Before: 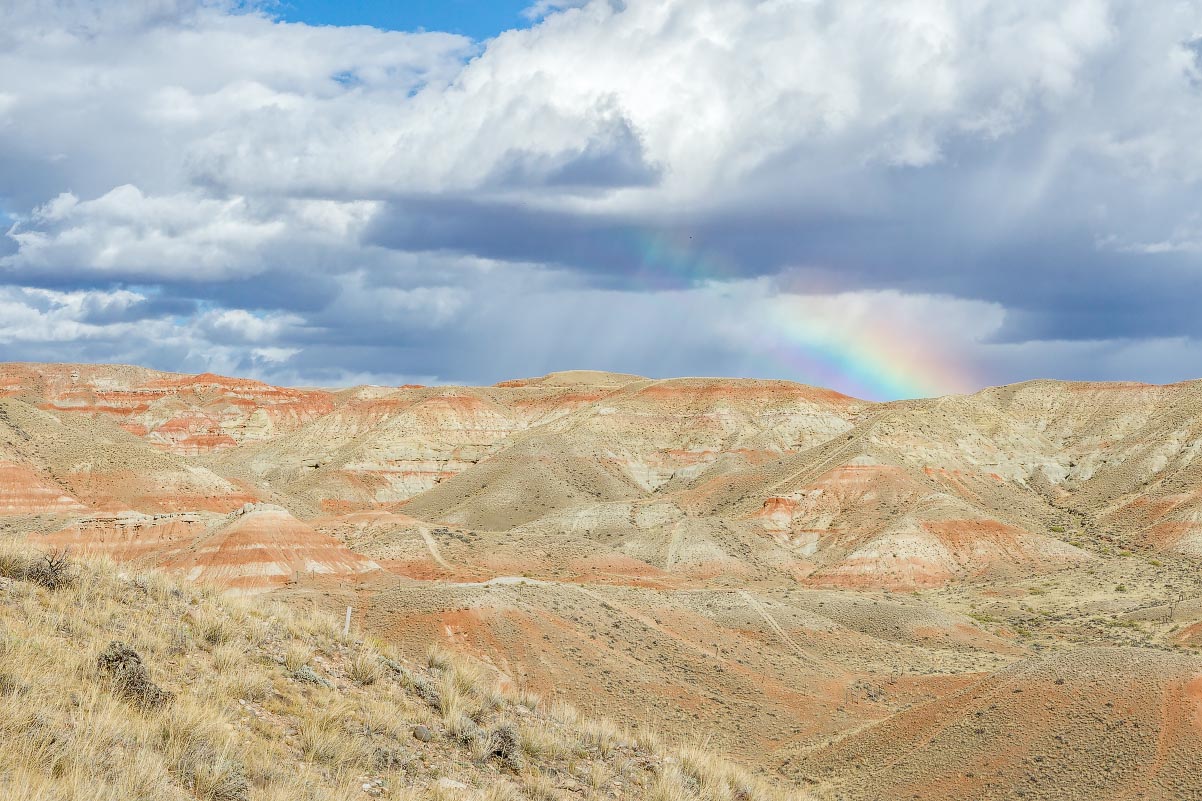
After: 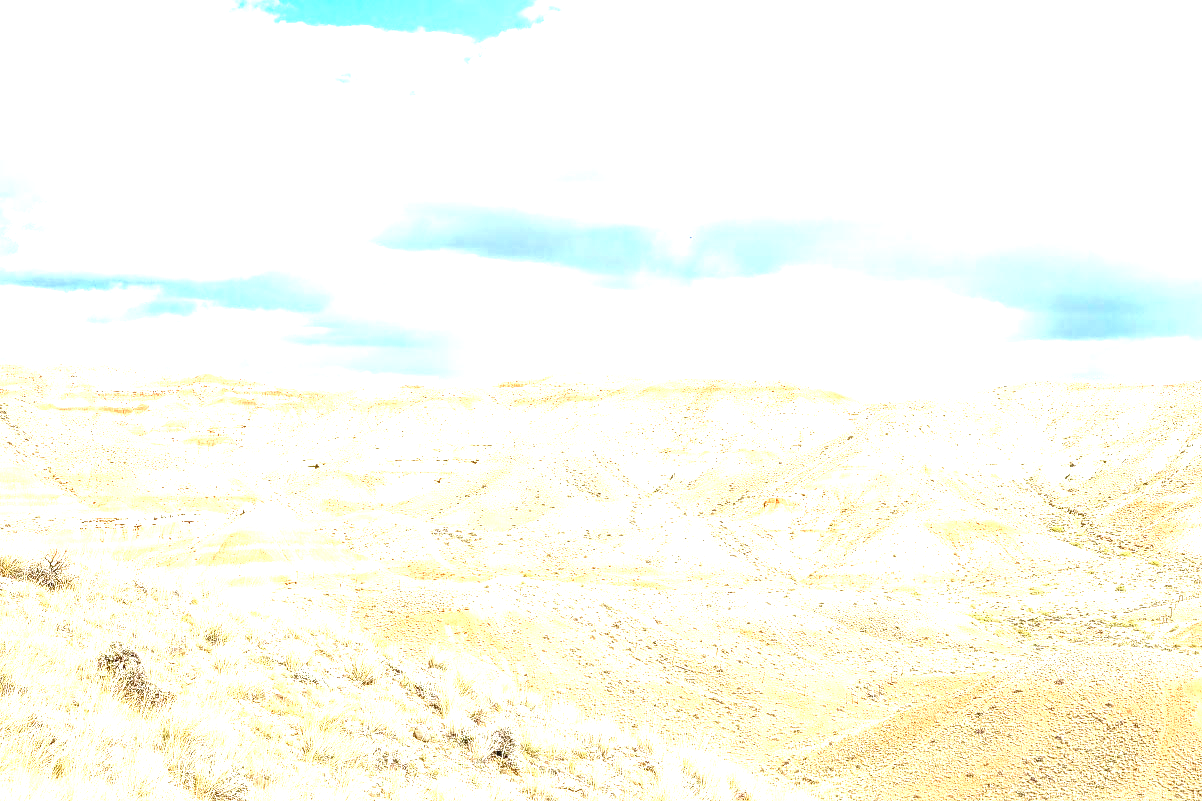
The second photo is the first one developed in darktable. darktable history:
local contrast: highlights 55%, shadows 52%, detail 130%, midtone range 0.452
exposure: black level correction 0.001, exposure 2 EV, compensate highlight preservation false
